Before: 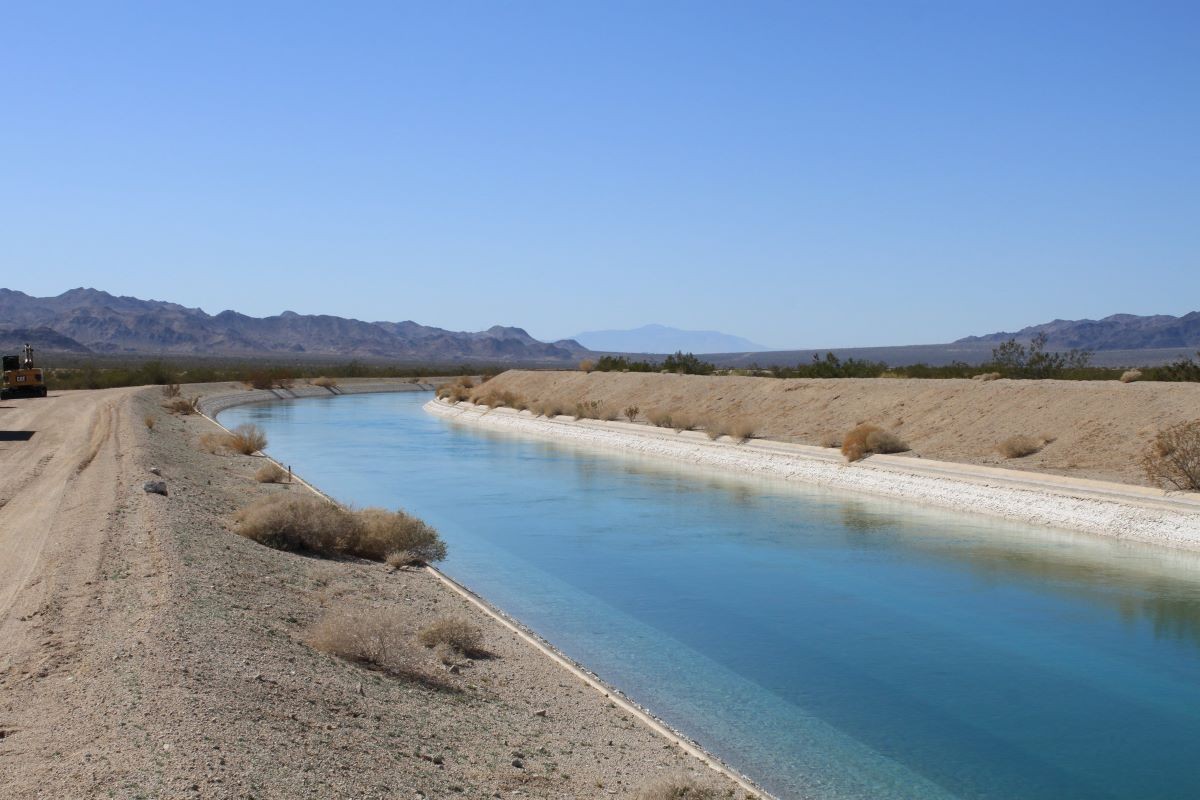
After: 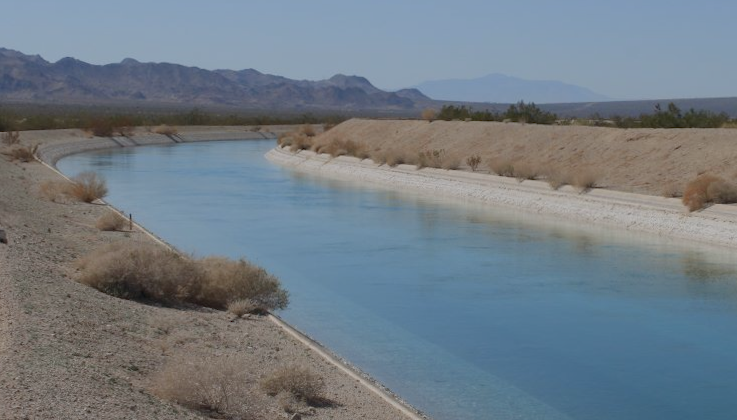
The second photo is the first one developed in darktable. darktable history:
crop: left 13.312%, top 31.28%, right 24.627%, bottom 15.582%
rotate and perspective: rotation 0.174°, lens shift (vertical) 0.013, lens shift (horizontal) 0.019, shear 0.001, automatic cropping original format, crop left 0.007, crop right 0.991, crop top 0.016, crop bottom 0.997
shadows and highlights: radius 121.13, shadows 21.4, white point adjustment -9.72, highlights -14.39, soften with gaussian
color balance rgb: perceptual saturation grading › global saturation -27.94%, hue shift -2.27°, contrast -21.26%
